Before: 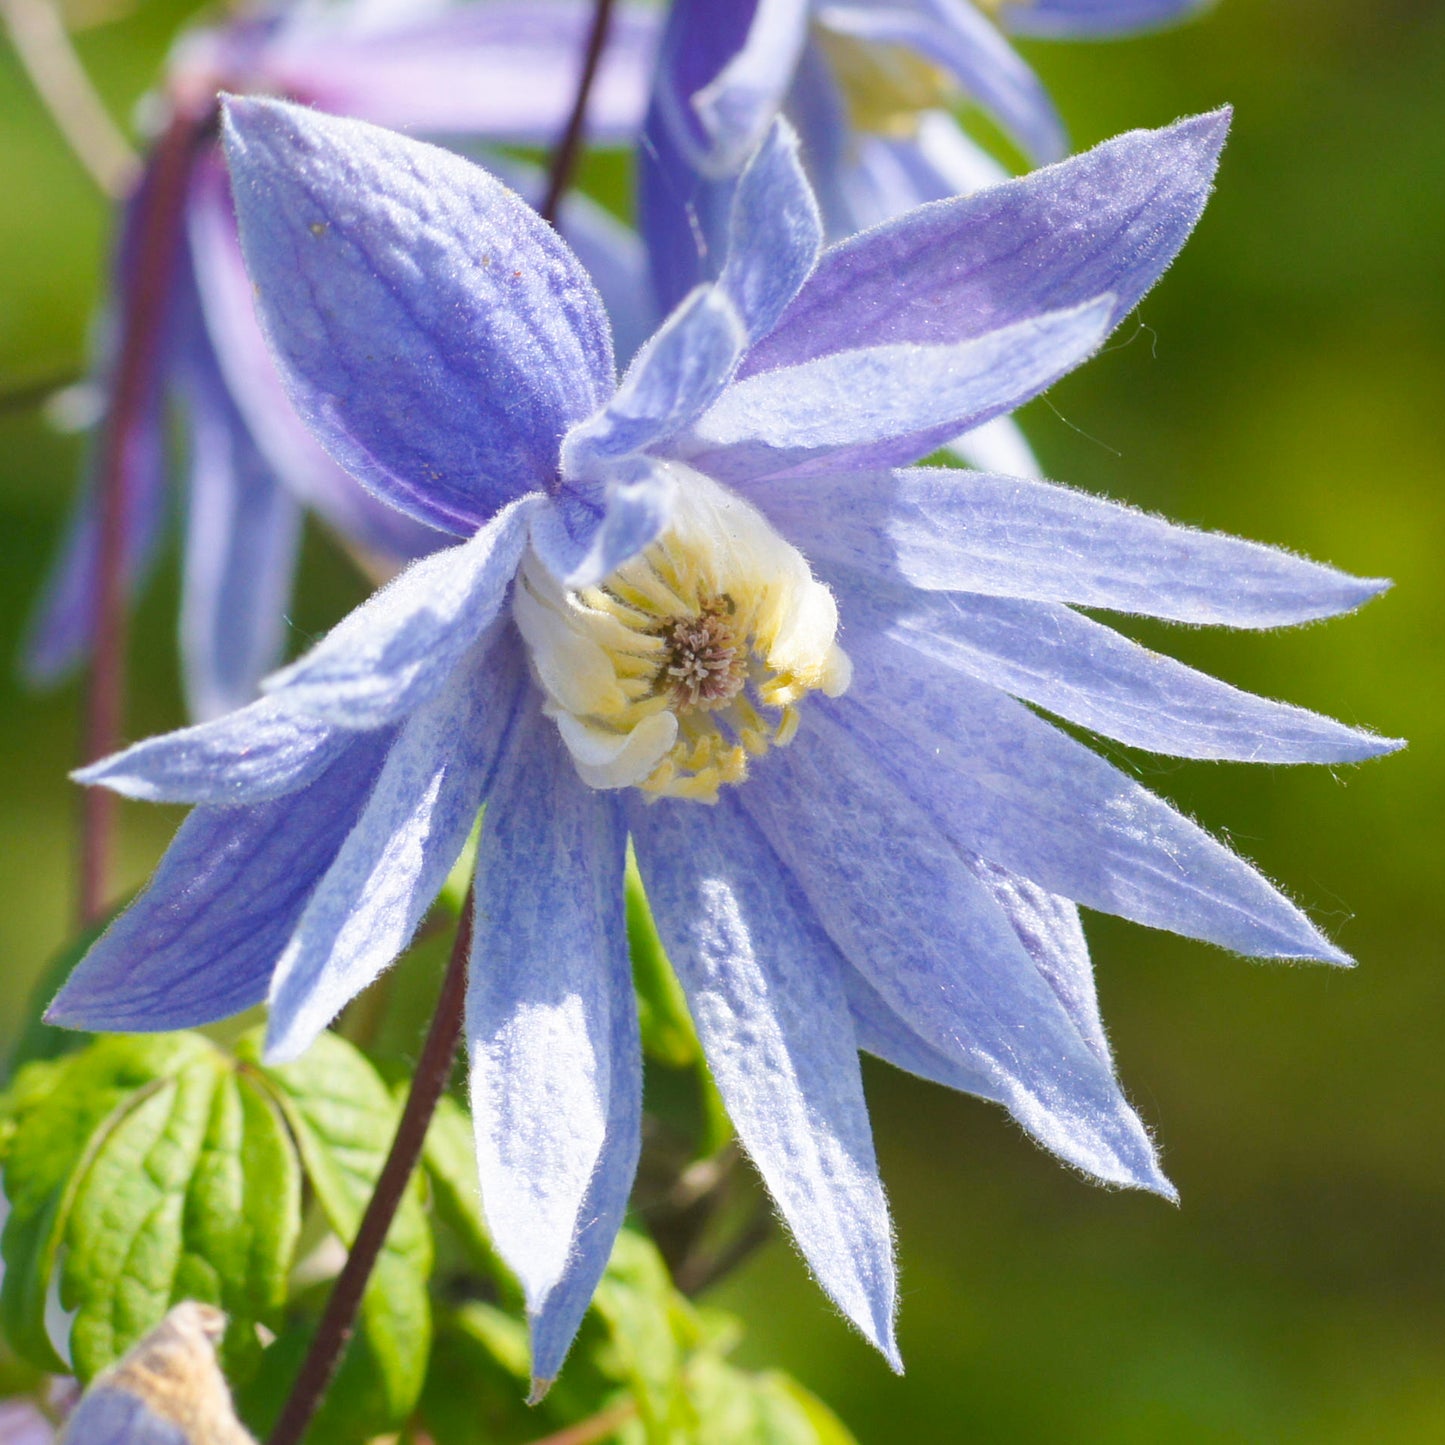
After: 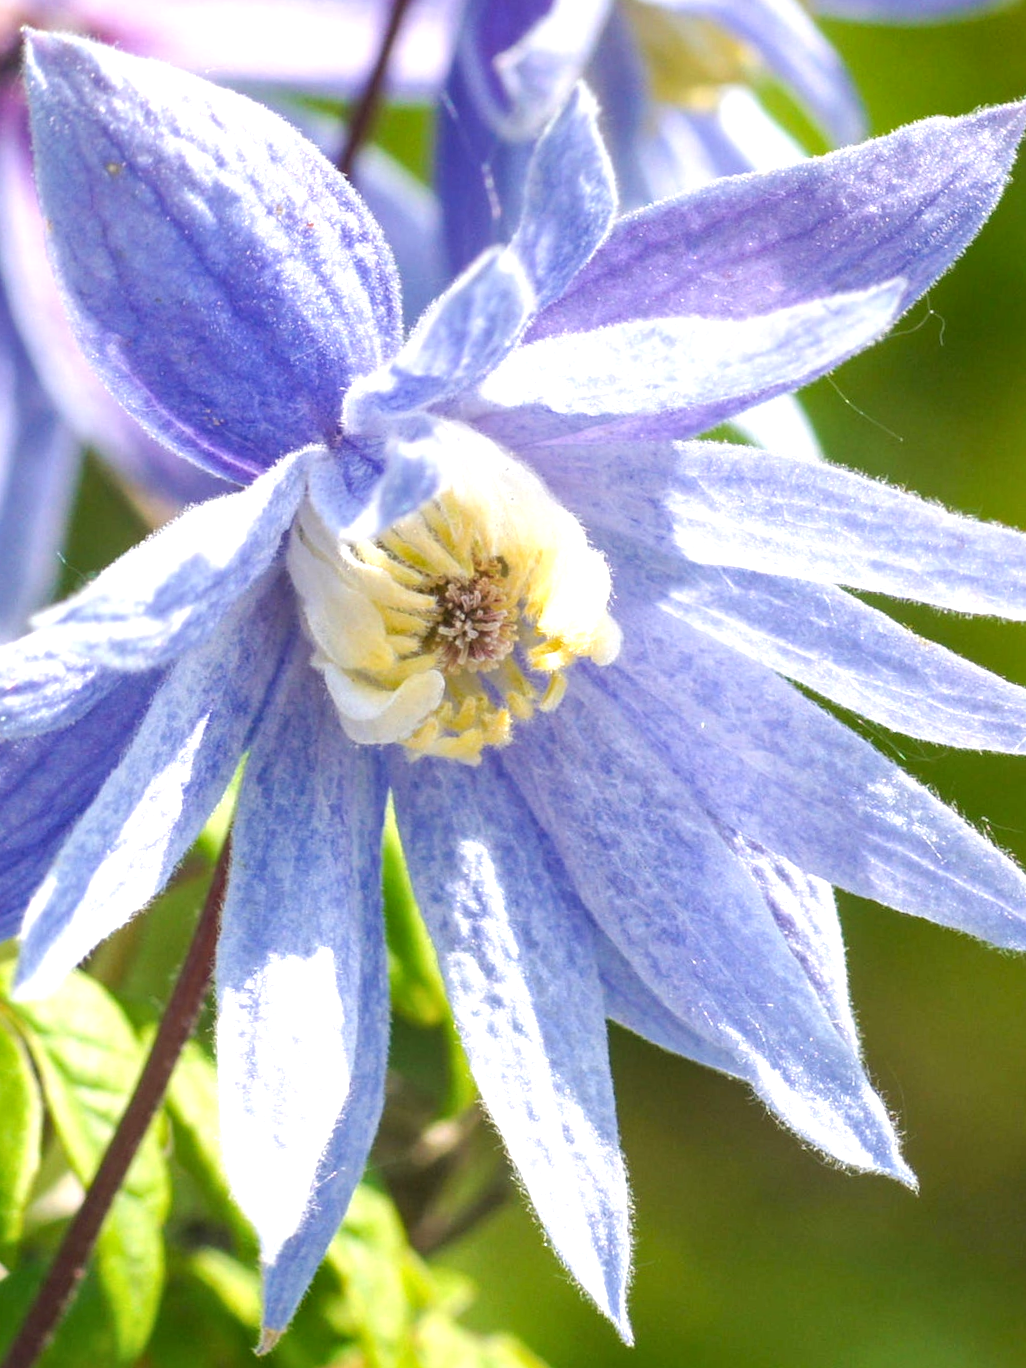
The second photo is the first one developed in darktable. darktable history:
local contrast: on, module defaults
white balance: red 1.009, blue 0.985
crop and rotate: angle -3.27°, left 14.277%, top 0.028%, right 10.766%, bottom 0.028%
exposure: exposure 0.496 EV, compensate highlight preservation false
